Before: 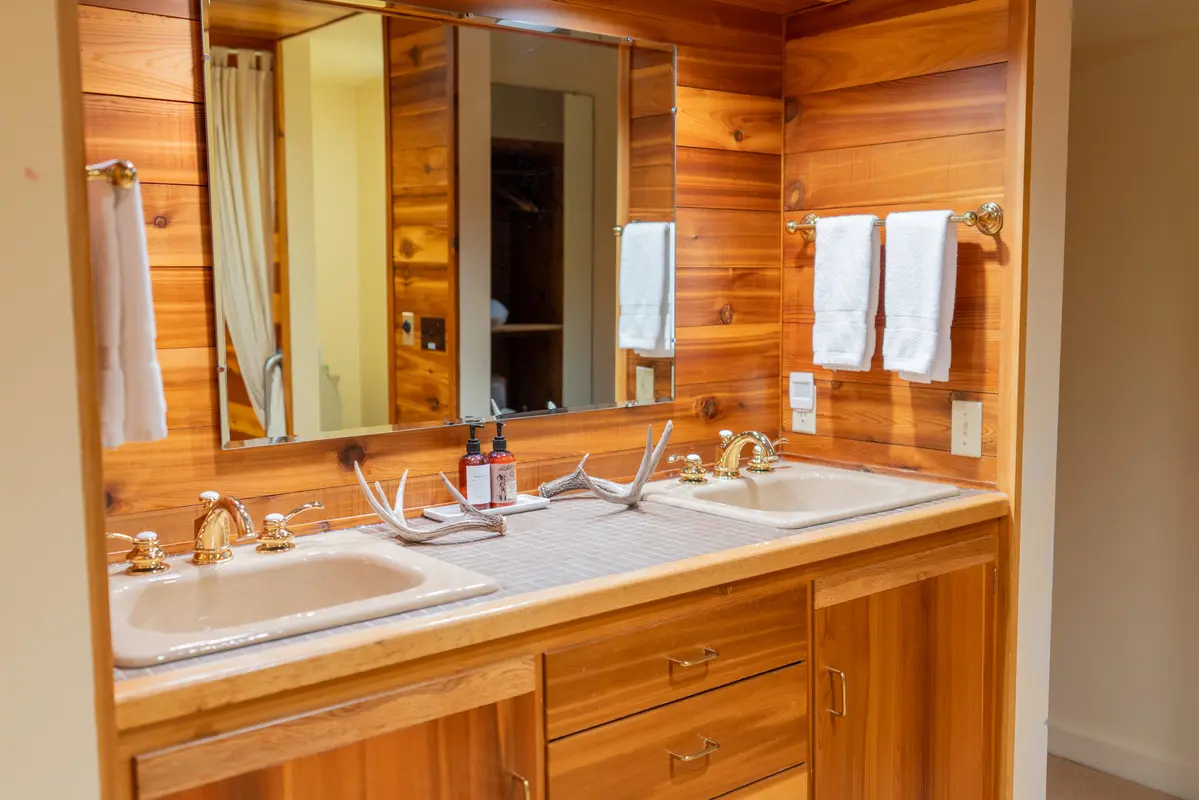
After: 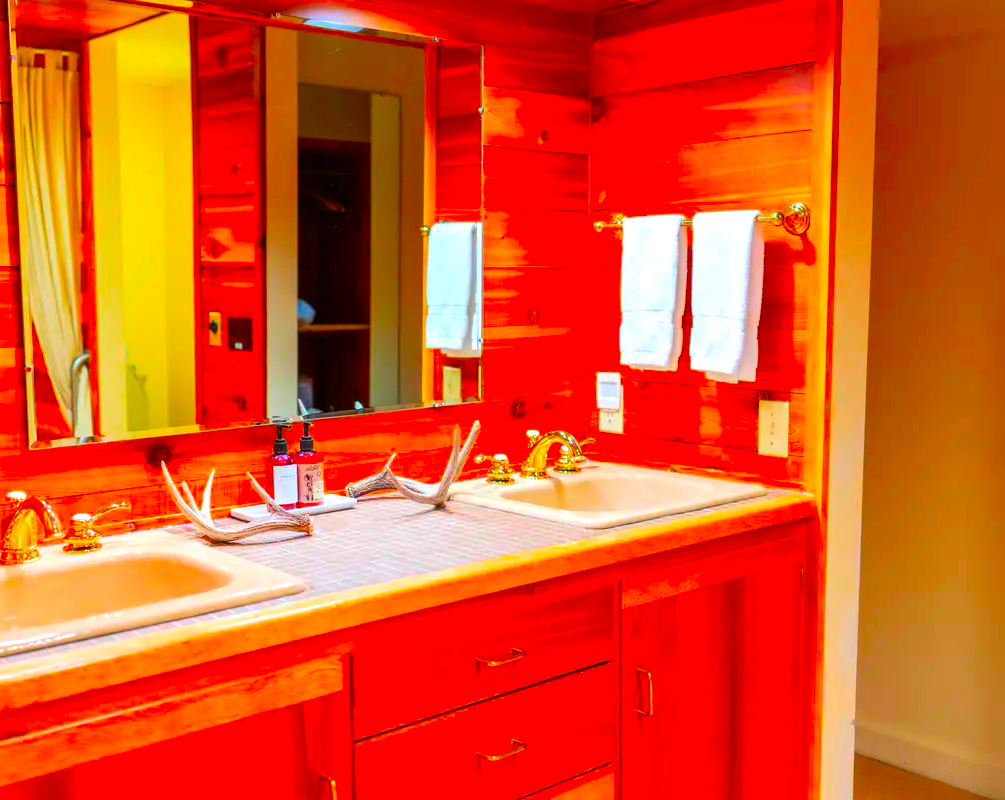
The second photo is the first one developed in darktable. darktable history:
crop: left 16.145%
tone equalizer: -8 EV -0.417 EV, -7 EV -0.389 EV, -6 EV -0.333 EV, -5 EV -0.222 EV, -3 EV 0.222 EV, -2 EV 0.333 EV, -1 EV 0.389 EV, +0 EV 0.417 EV, edges refinement/feathering 500, mask exposure compensation -1.57 EV, preserve details no
color correction: saturation 3
